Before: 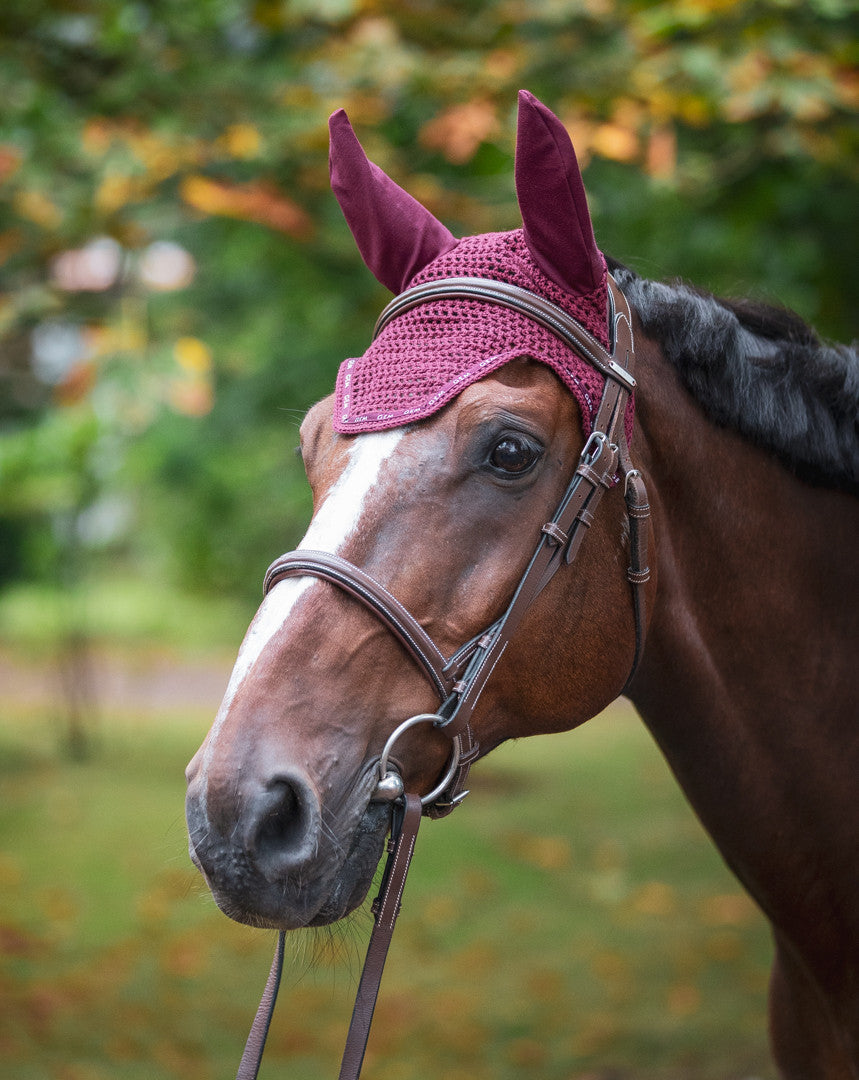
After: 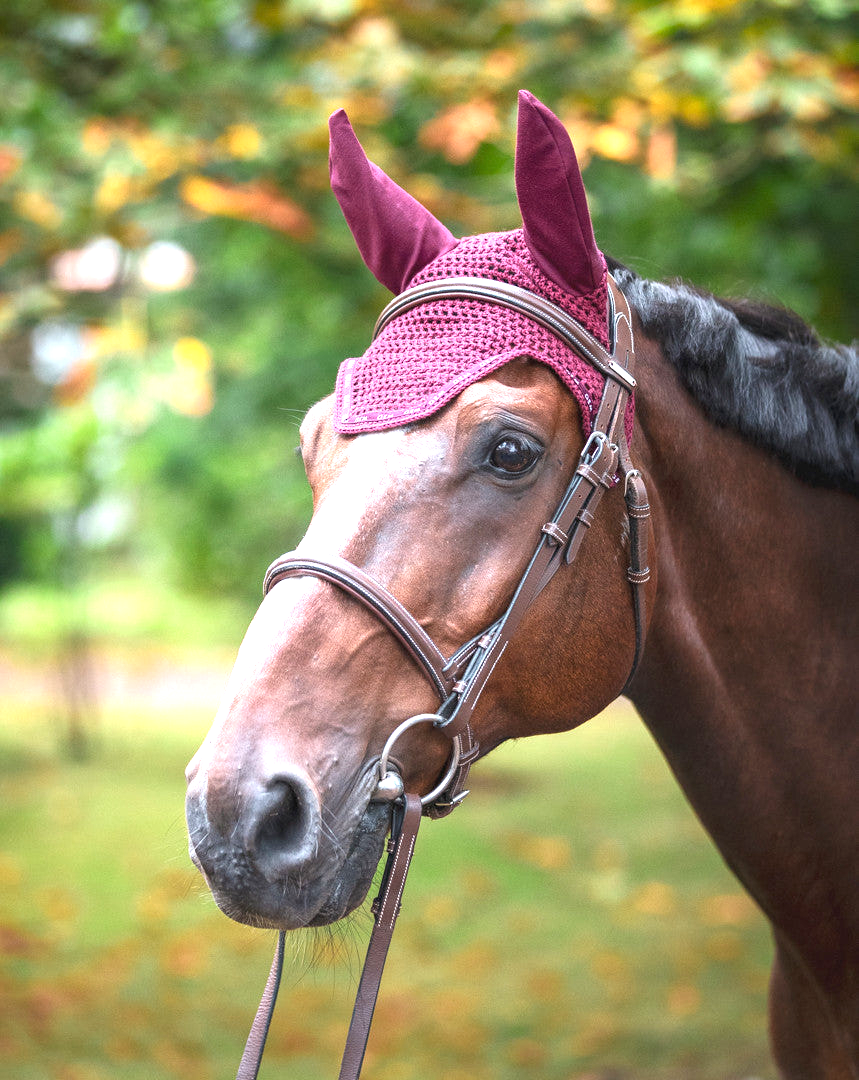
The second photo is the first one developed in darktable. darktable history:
exposure: black level correction 0, exposure 1.2 EV, compensate exposure bias true, compensate highlight preservation false
sharpen: radius 2.883, amount 0.868, threshold 47.523
